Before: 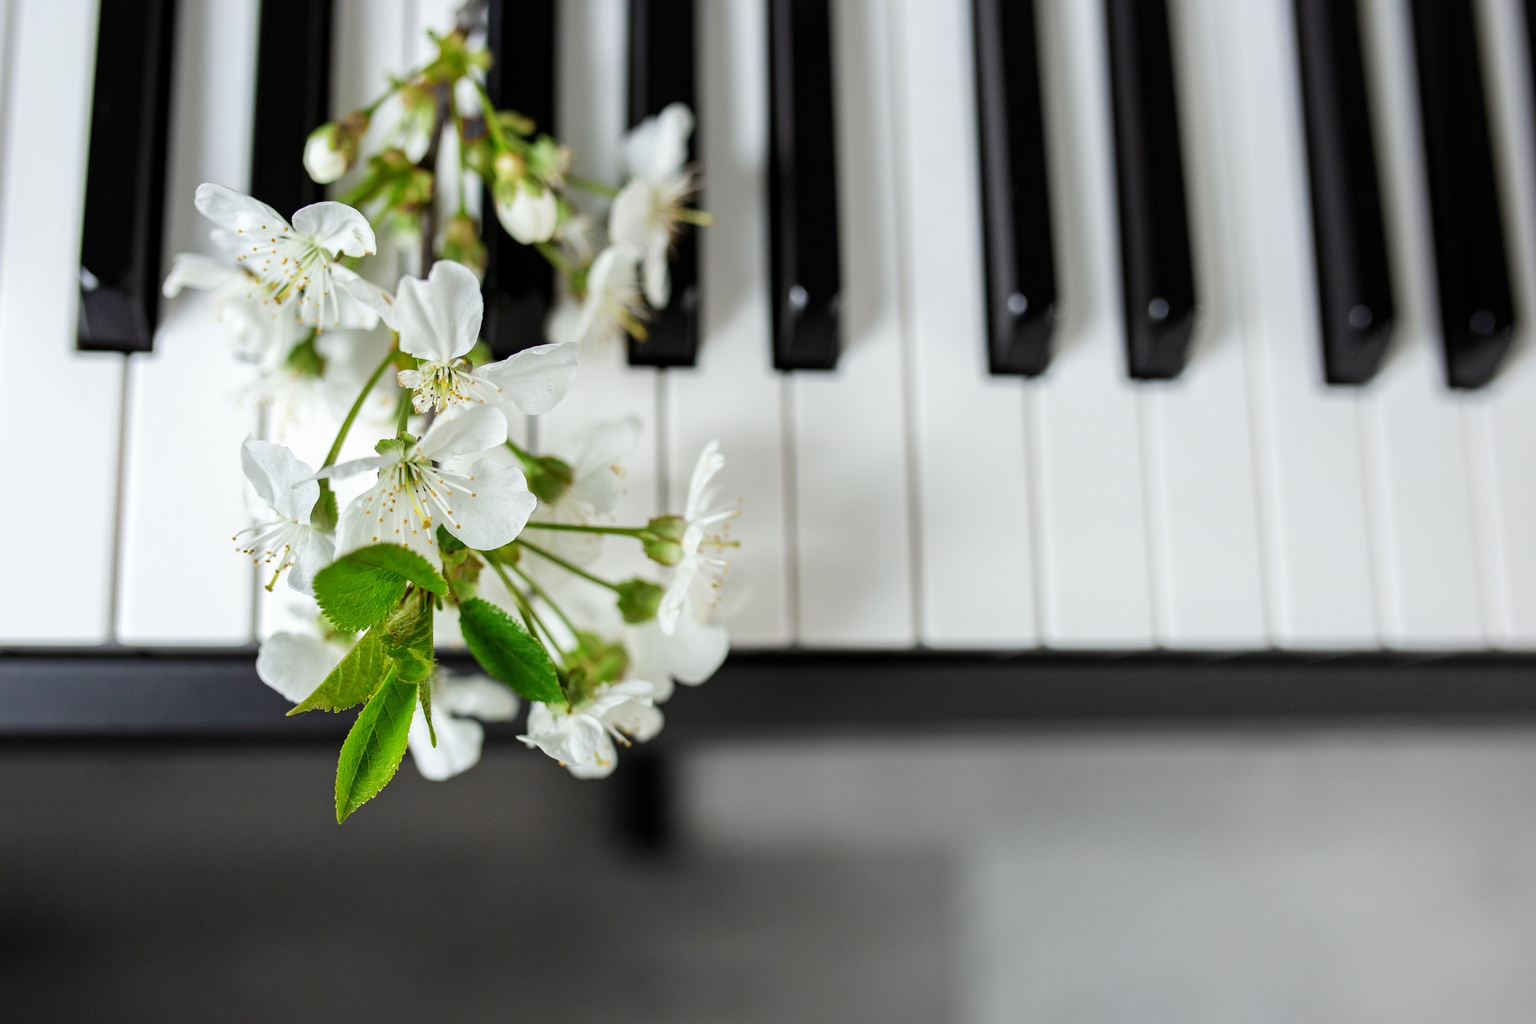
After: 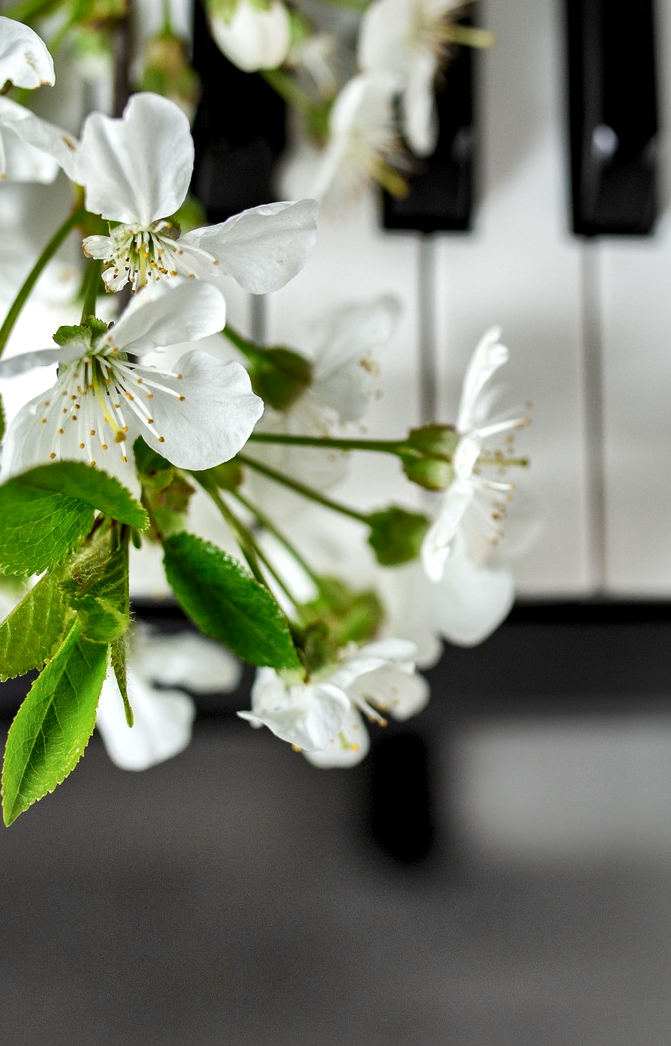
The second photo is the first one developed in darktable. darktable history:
shadows and highlights: low approximation 0.01, soften with gaussian
local contrast: mode bilateral grid, contrast 25, coarseness 60, detail 151%, midtone range 0.2
crop and rotate: left 21.77%, top 18.528%, right 44.676%, bottom 2.997%
